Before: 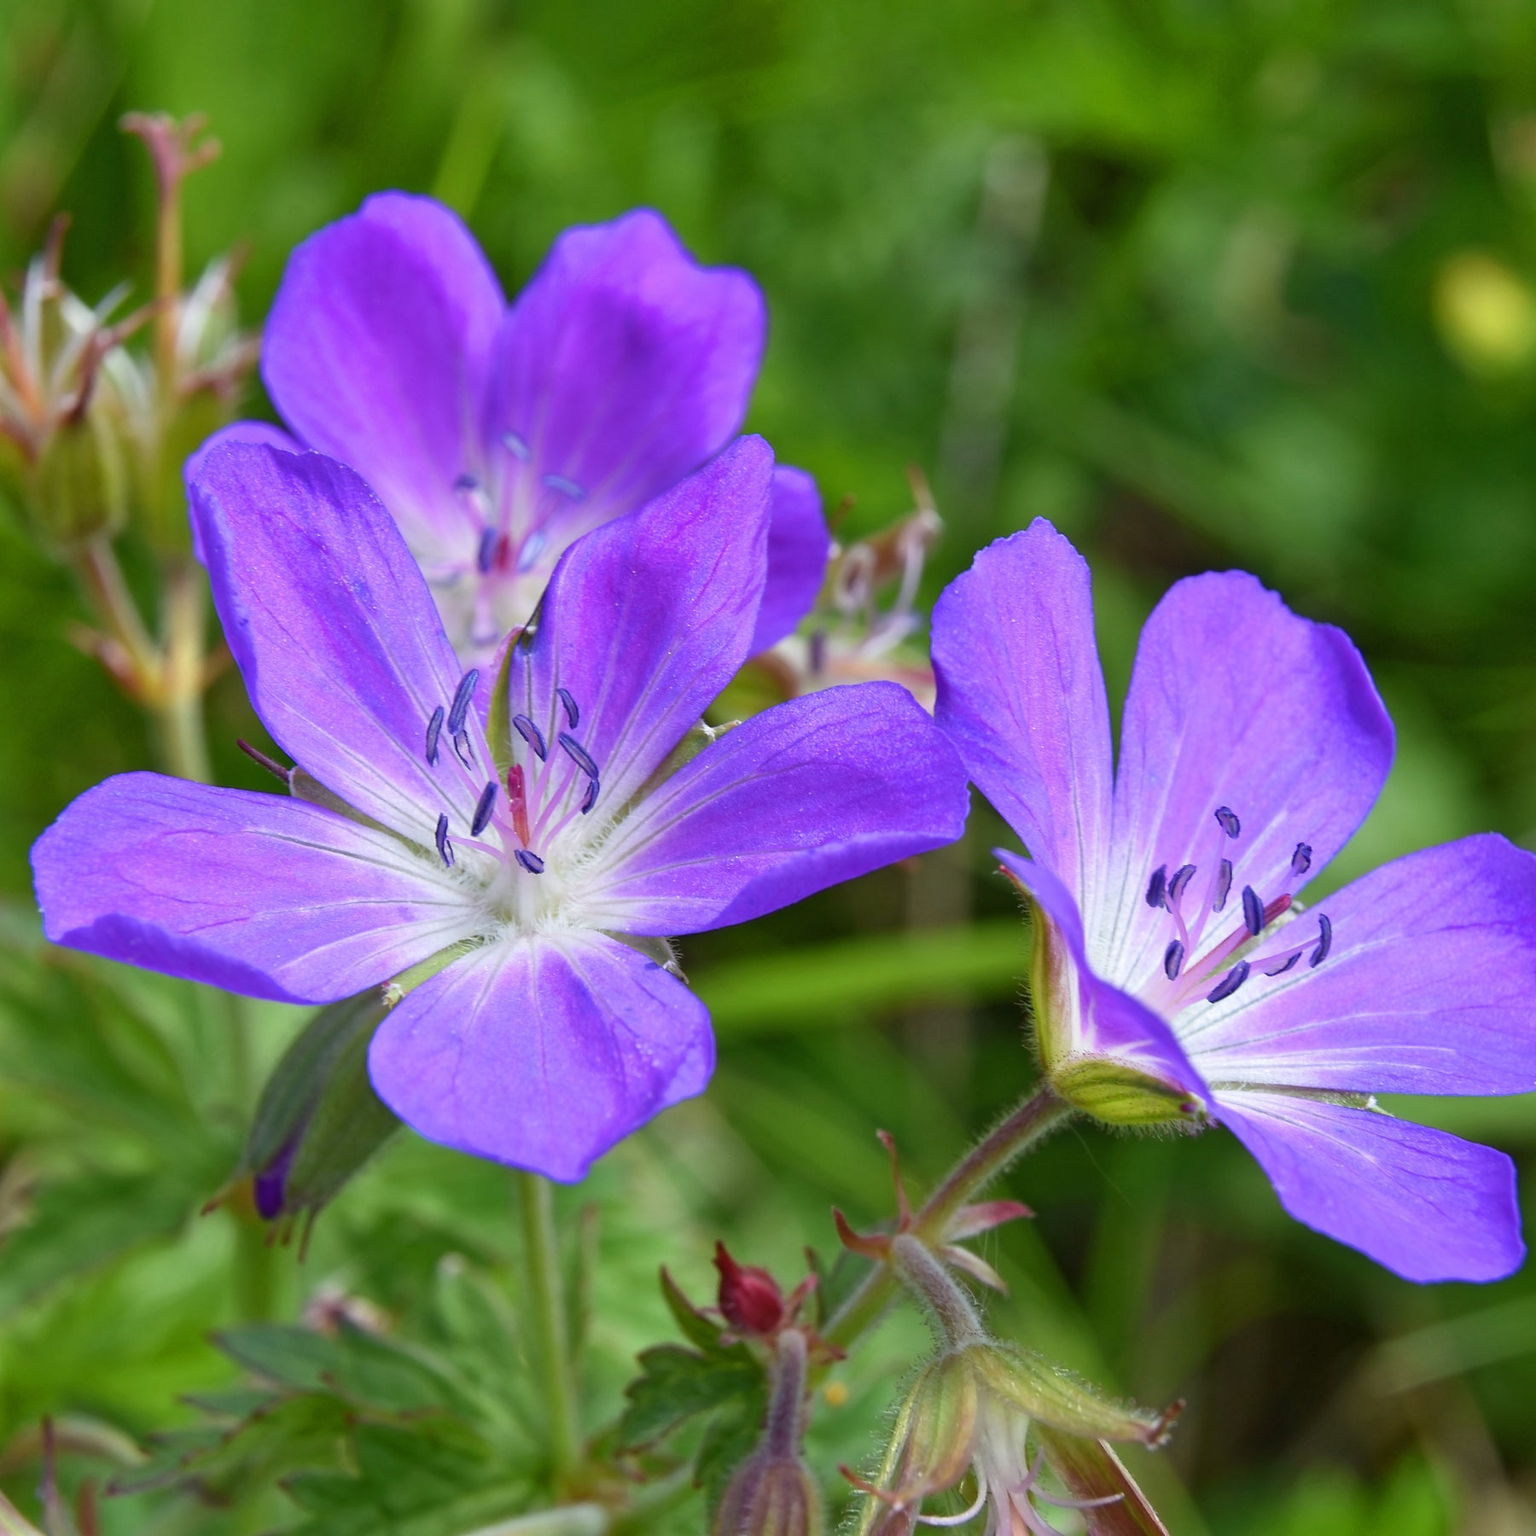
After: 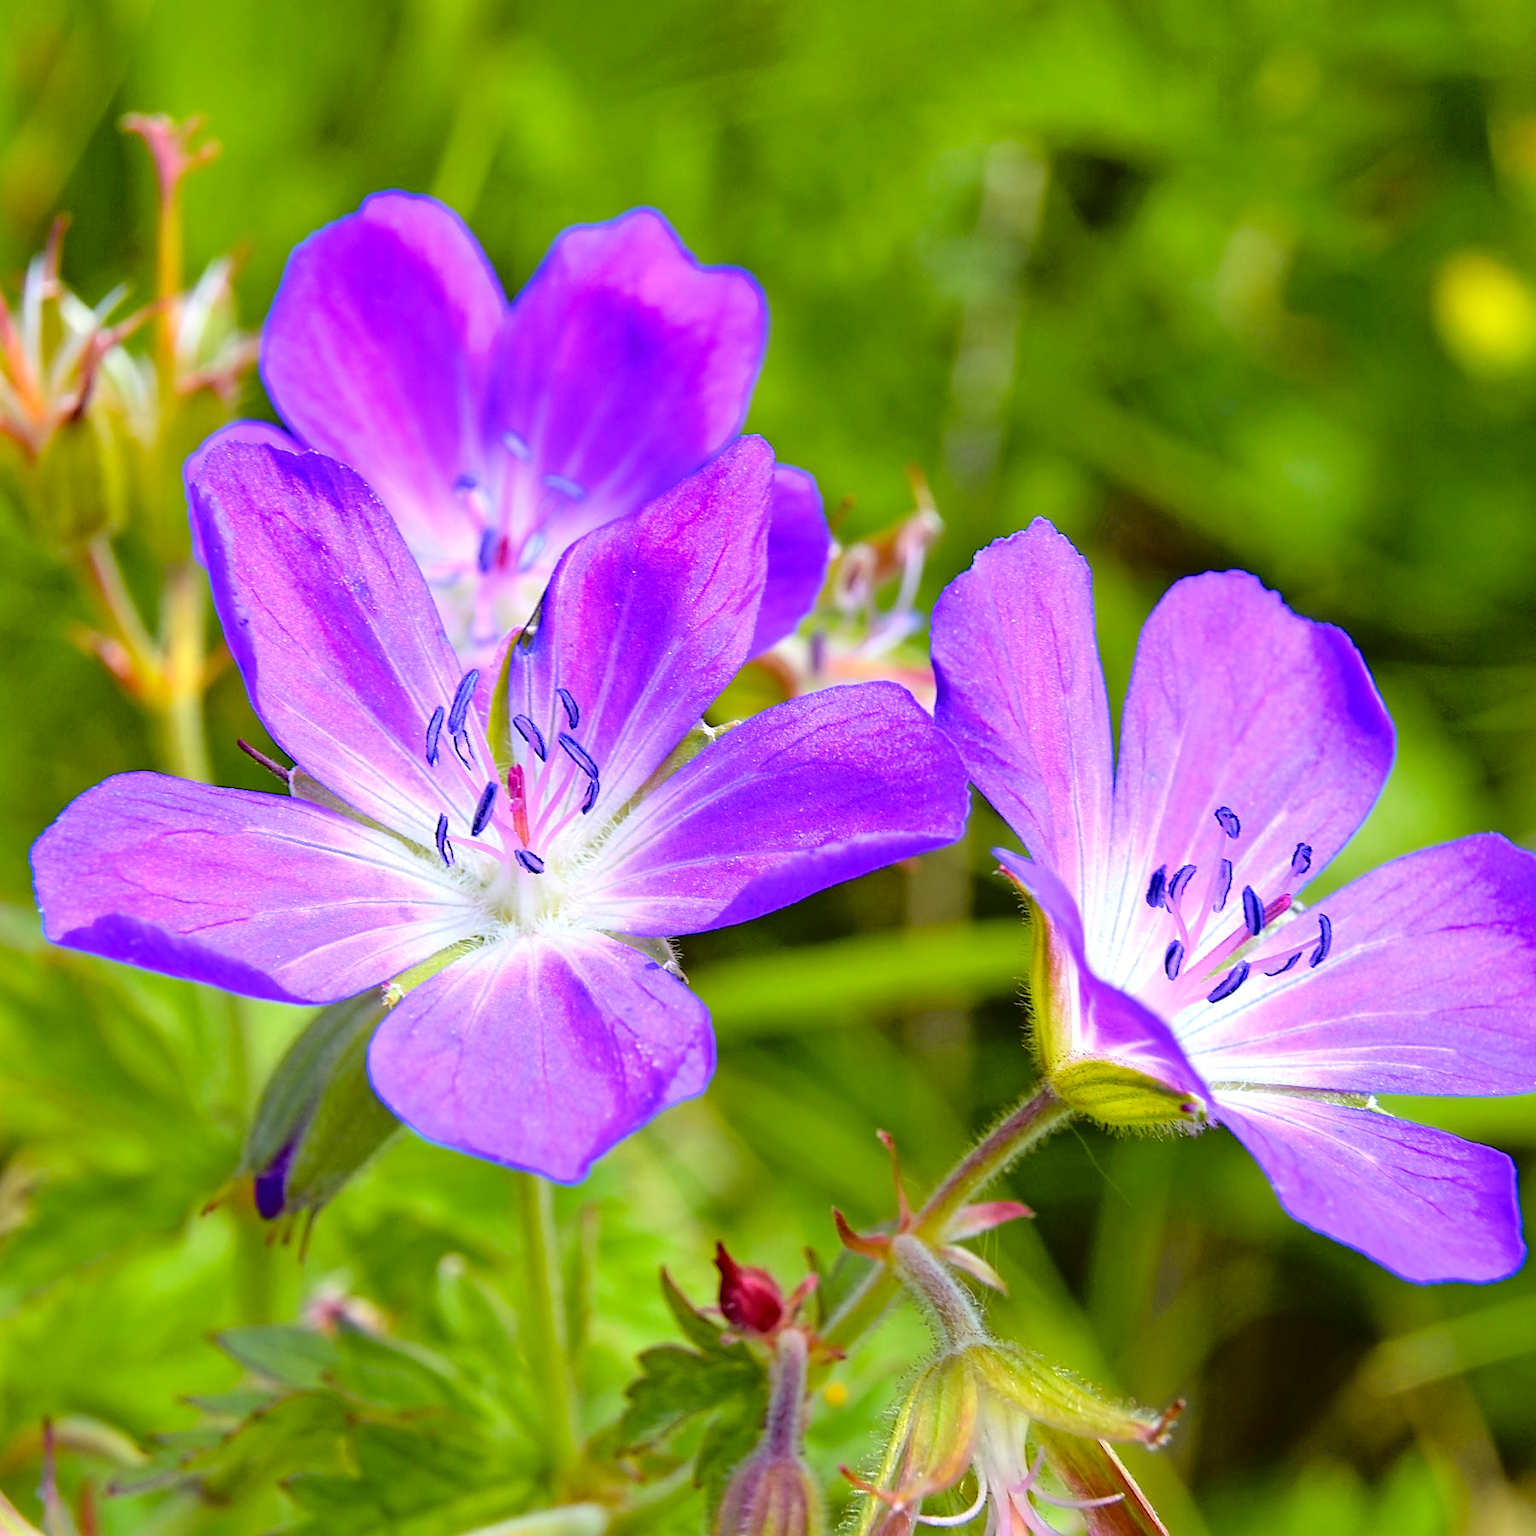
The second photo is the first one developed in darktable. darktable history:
color balance rgb: perceptual saturation grading › global saturation 30%, global vibrance 20%
exposure: exposure 0.4 EV, compensate highlight preservation false
sharpen: on, module defaults
tone curve: curves: ch0 [(0, 0) (0.058, 0.039) (0.168, 0.123) (0.282, 0.327) (0.45, 0.534) (0.676, 0.751) (0.89, 0.919) (1, 1)]; ch1 [(0, 0) (0.094, 0.081) (0.285, 0.299) (0.385, 0.403) (0.447, 0.455) (0.495, 0.496) (0.544, 0.552) (0.589, 0.612) (0.722, 0.728) (1, 1)]; ch2 [(0, 0) (0.257, 0.217) (0.43, 0.421) (0.498, 0.507) (0.531, 0.544) (0.56, 0.579) (0.625, 0.66) (1, 1)], color space Lab, independent channels, preserve colors none
